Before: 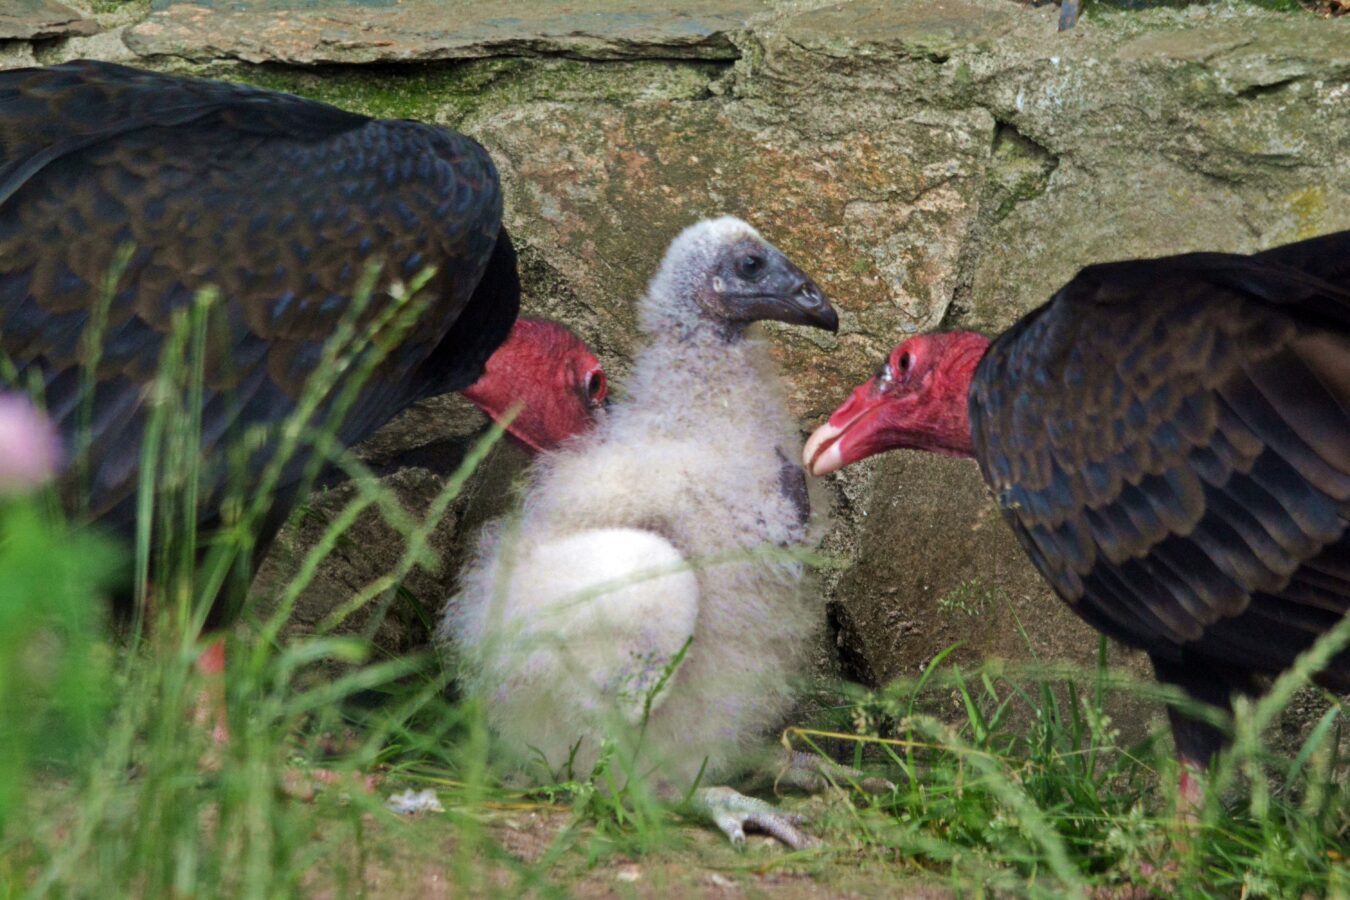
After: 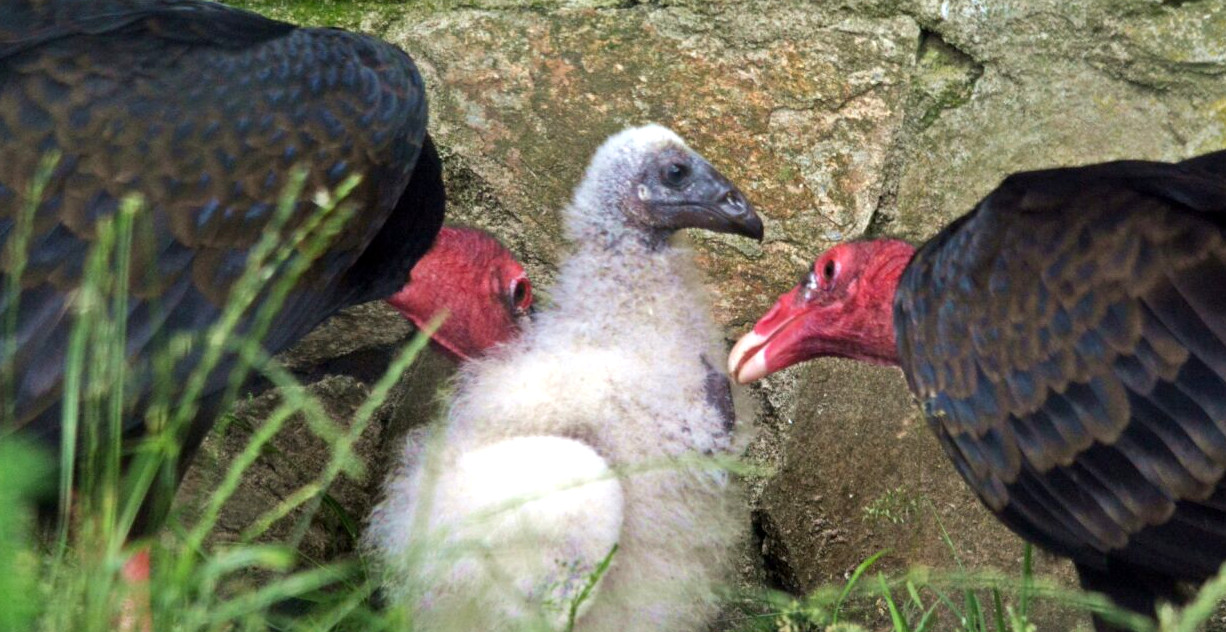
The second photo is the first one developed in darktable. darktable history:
crop: left 5.596%, top 10.314%, right 3.534%, bottom 19.395%
exposure: black level correction 0.001, exposure 0.5 EV, compensate exposure bias true, compensate highlight preservation false
